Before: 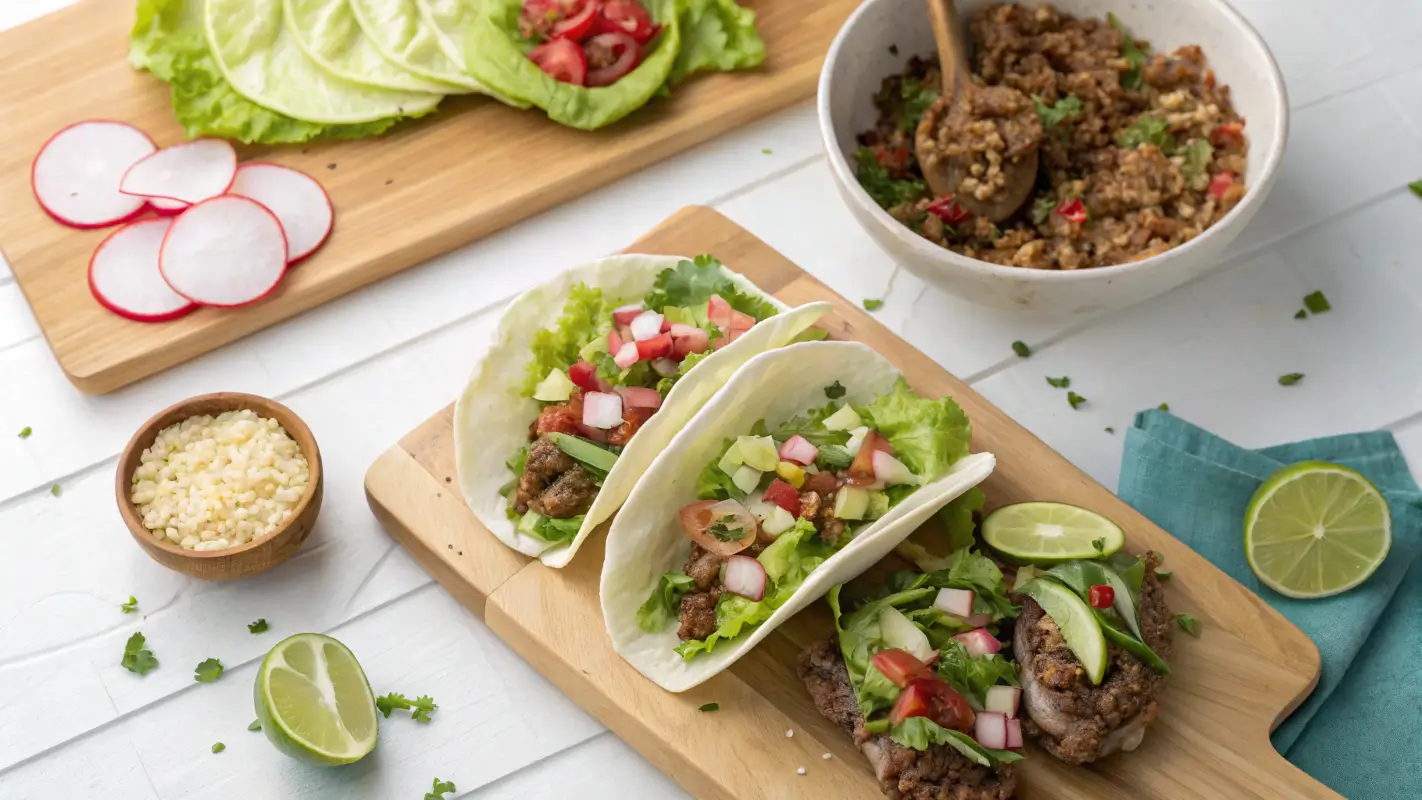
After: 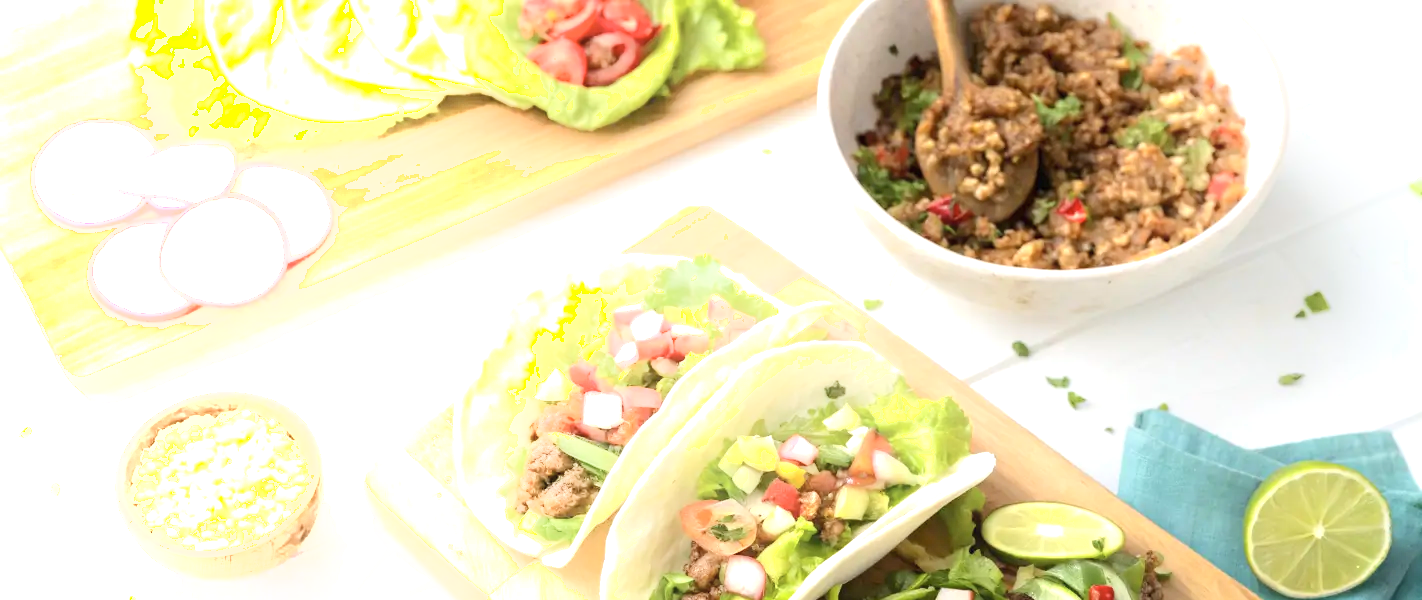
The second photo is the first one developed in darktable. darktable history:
crop: bottom 24.988%
color contrast: green-magenta contrast 0.96
shadows and highlights: shadows -24.28, highlights 49.77, soften with gaussian
exposure: black level correction 0, exposure 1.1 EV, compensate exposure bias true, compensate highlight preservation false
